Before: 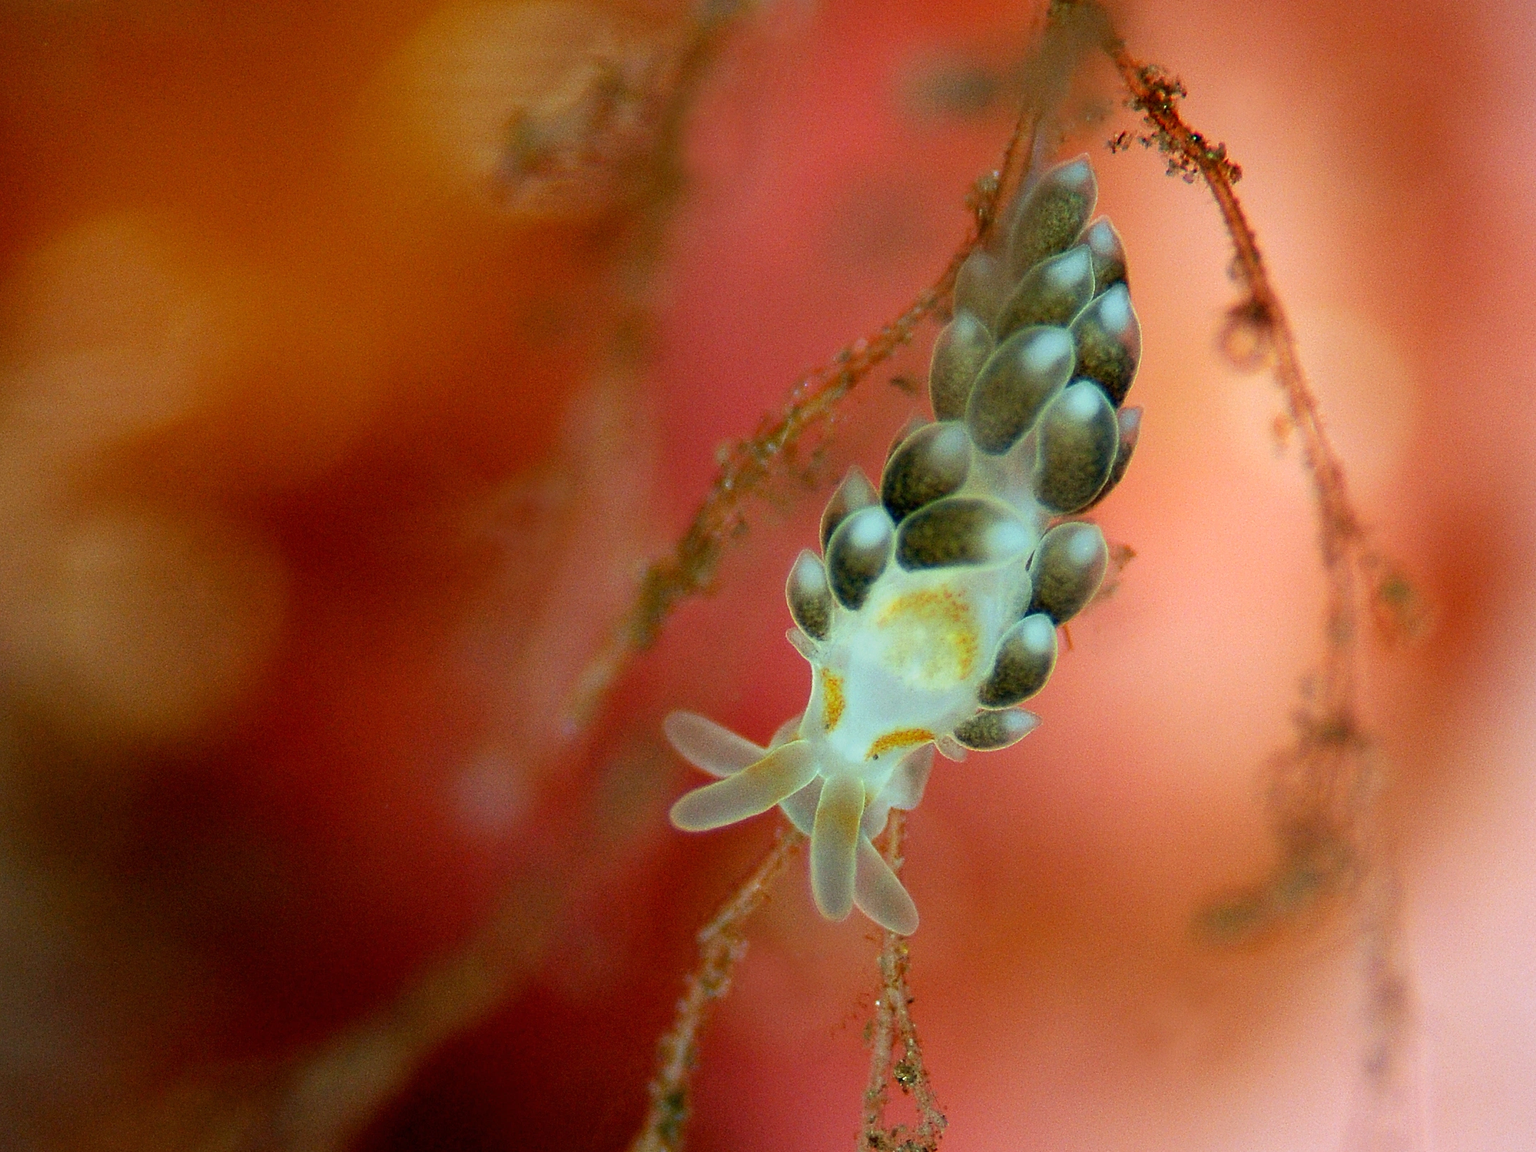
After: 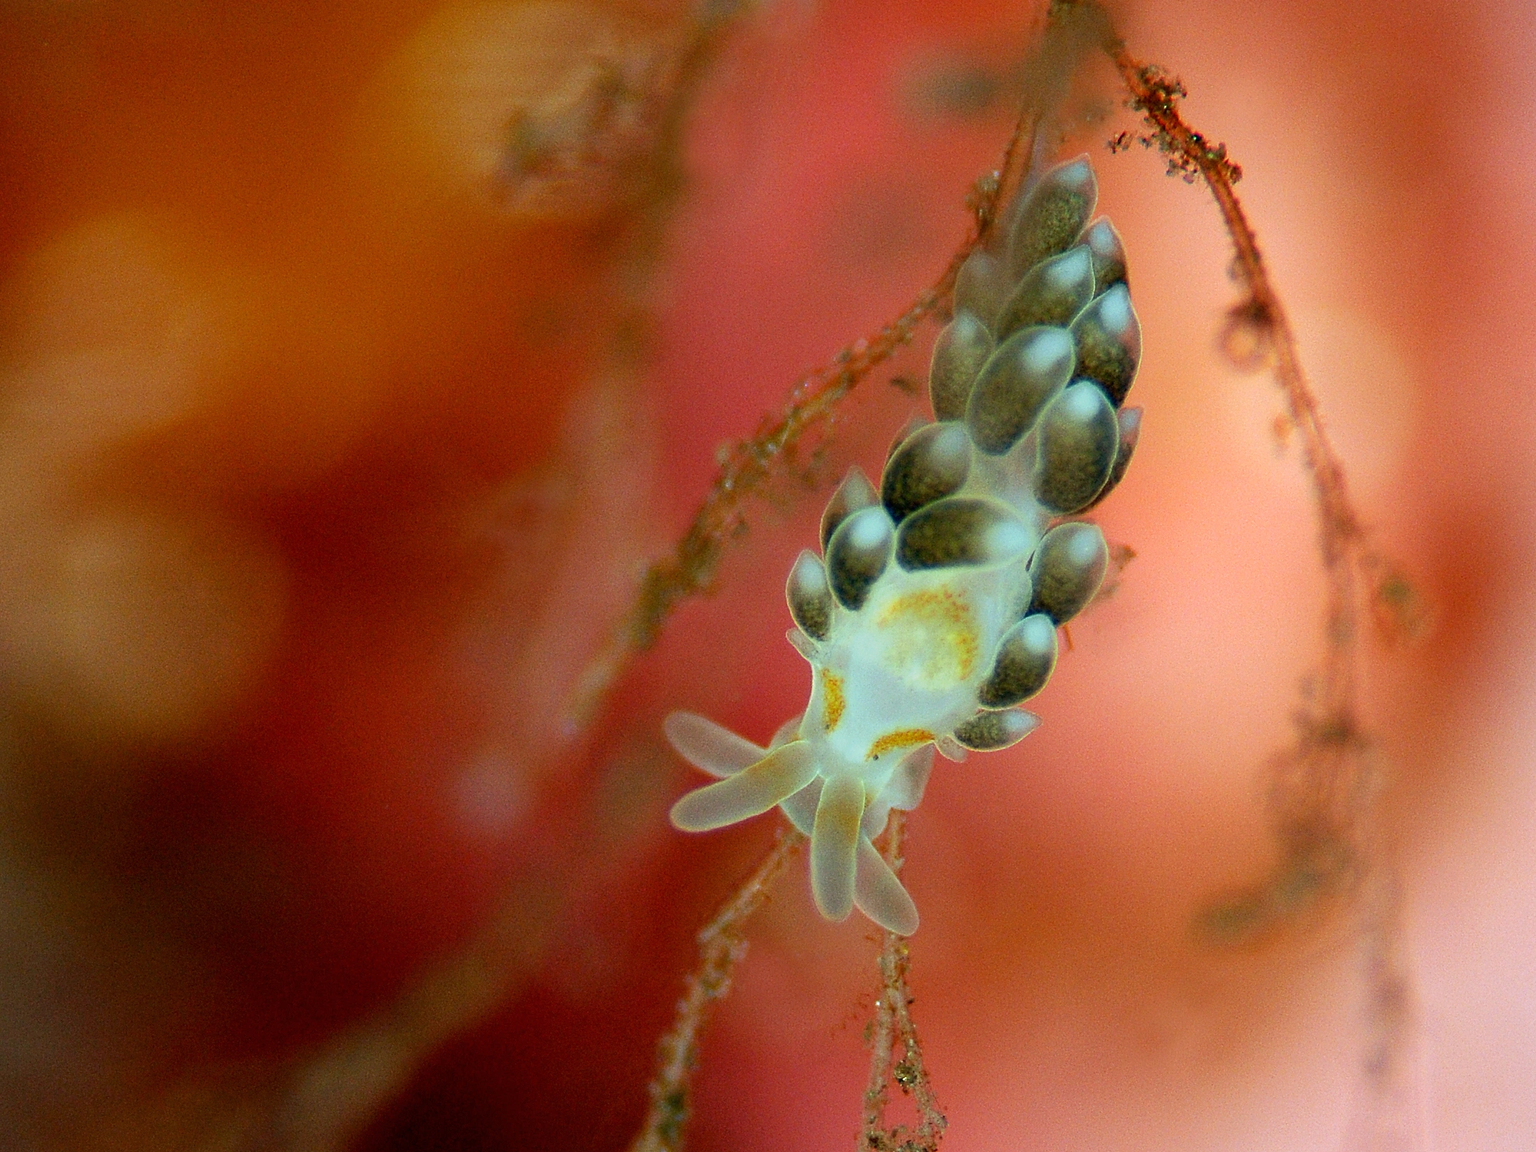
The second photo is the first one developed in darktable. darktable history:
color balance: contrast fulcrum 17.78%
